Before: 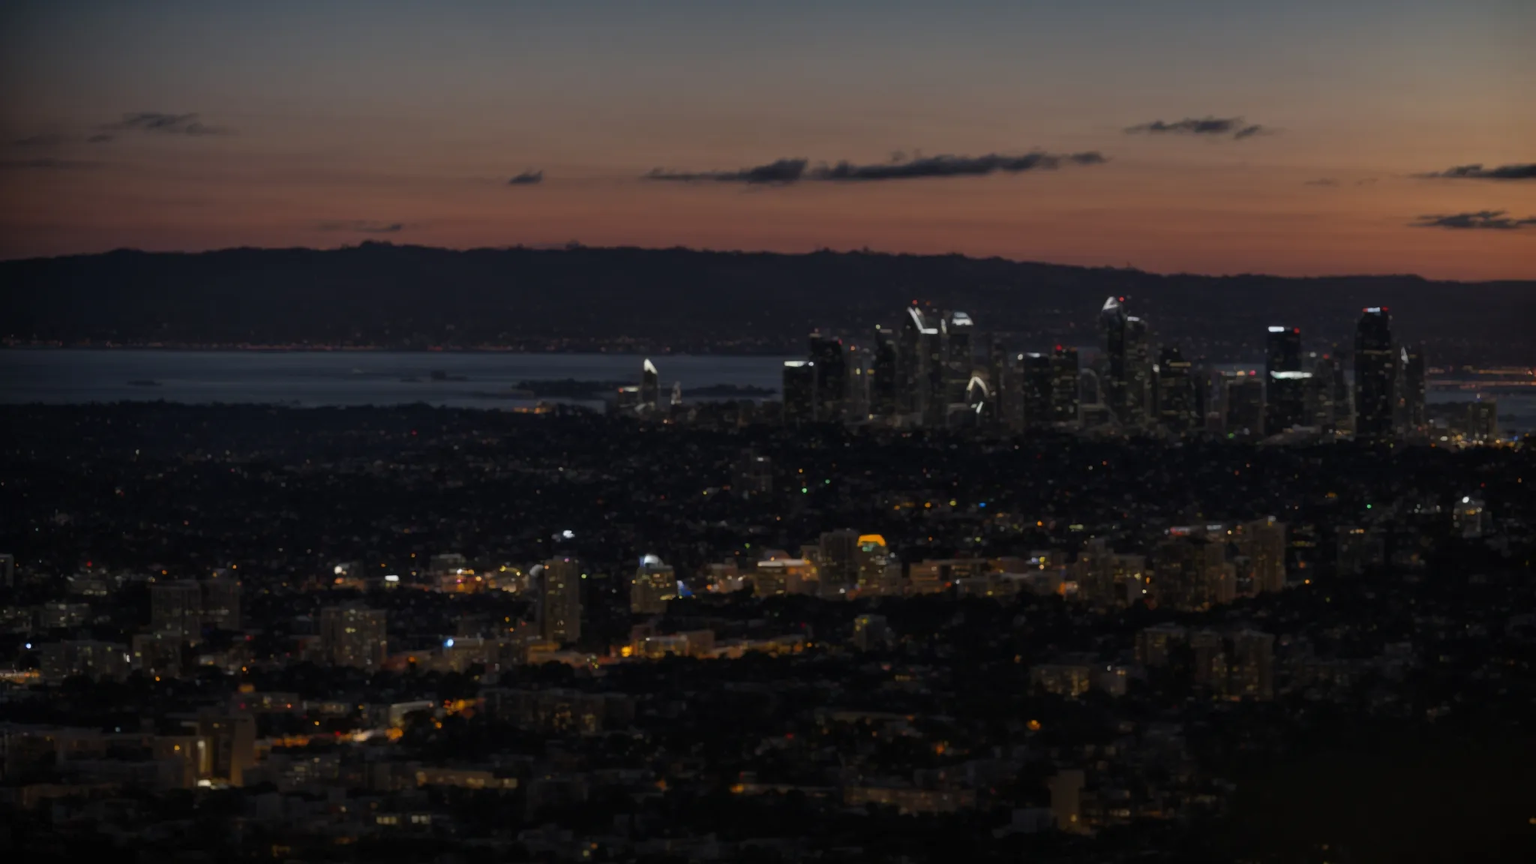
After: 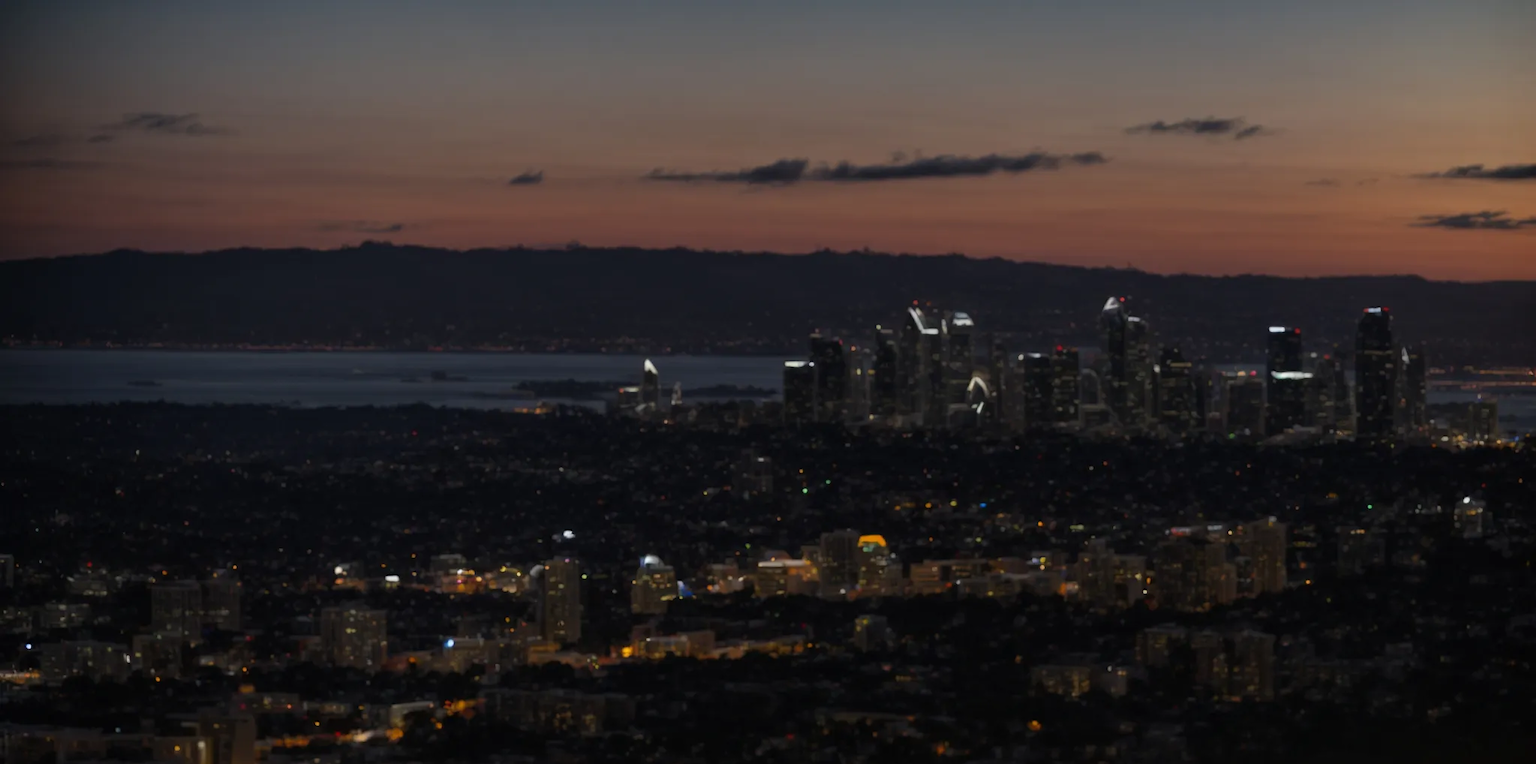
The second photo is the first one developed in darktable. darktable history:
crop and rotate: top 0%, bottom 11.538%
